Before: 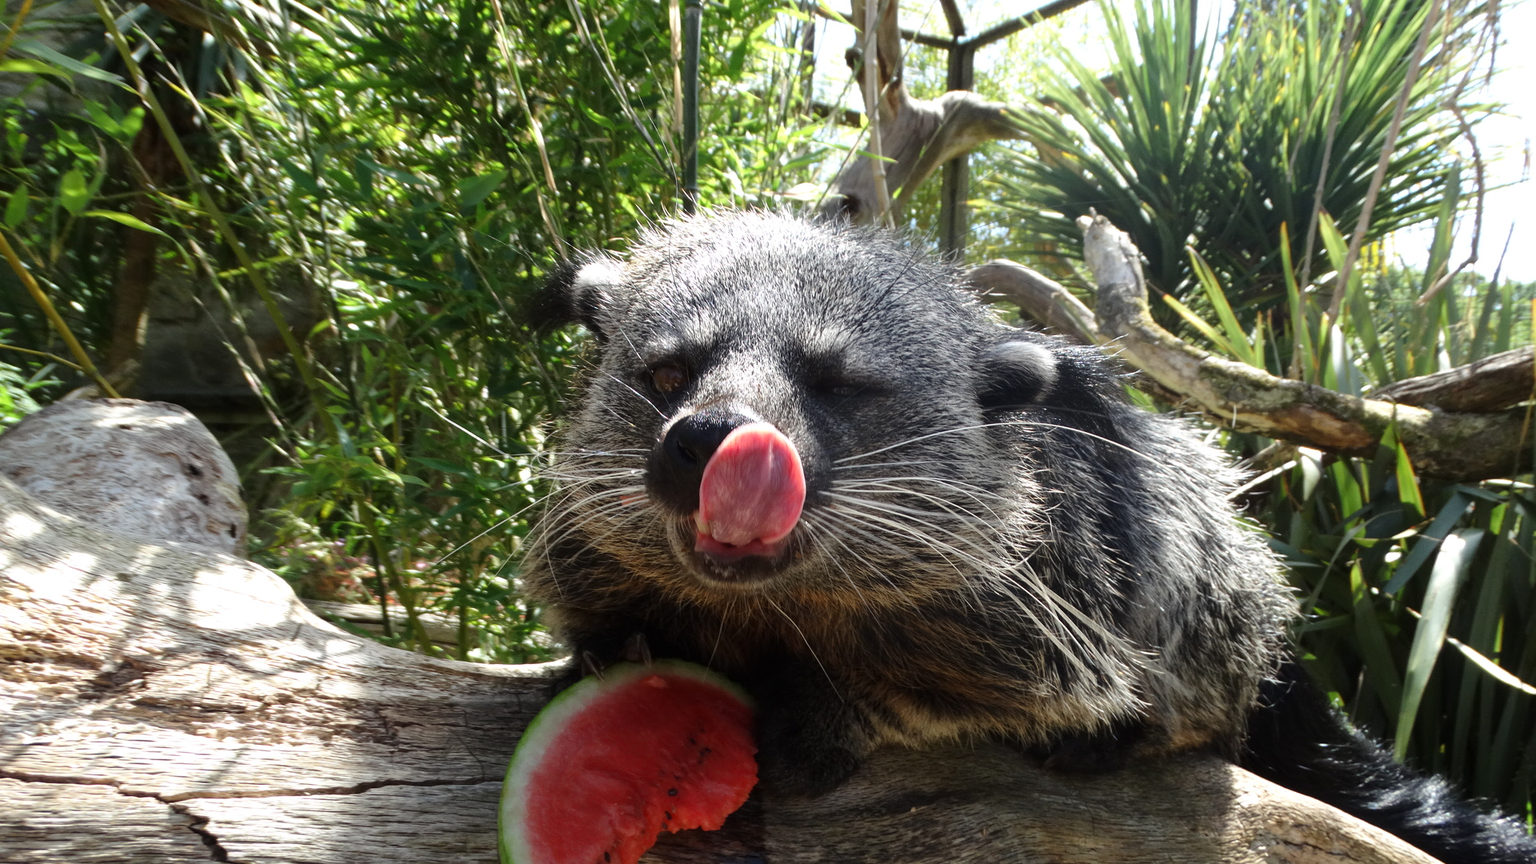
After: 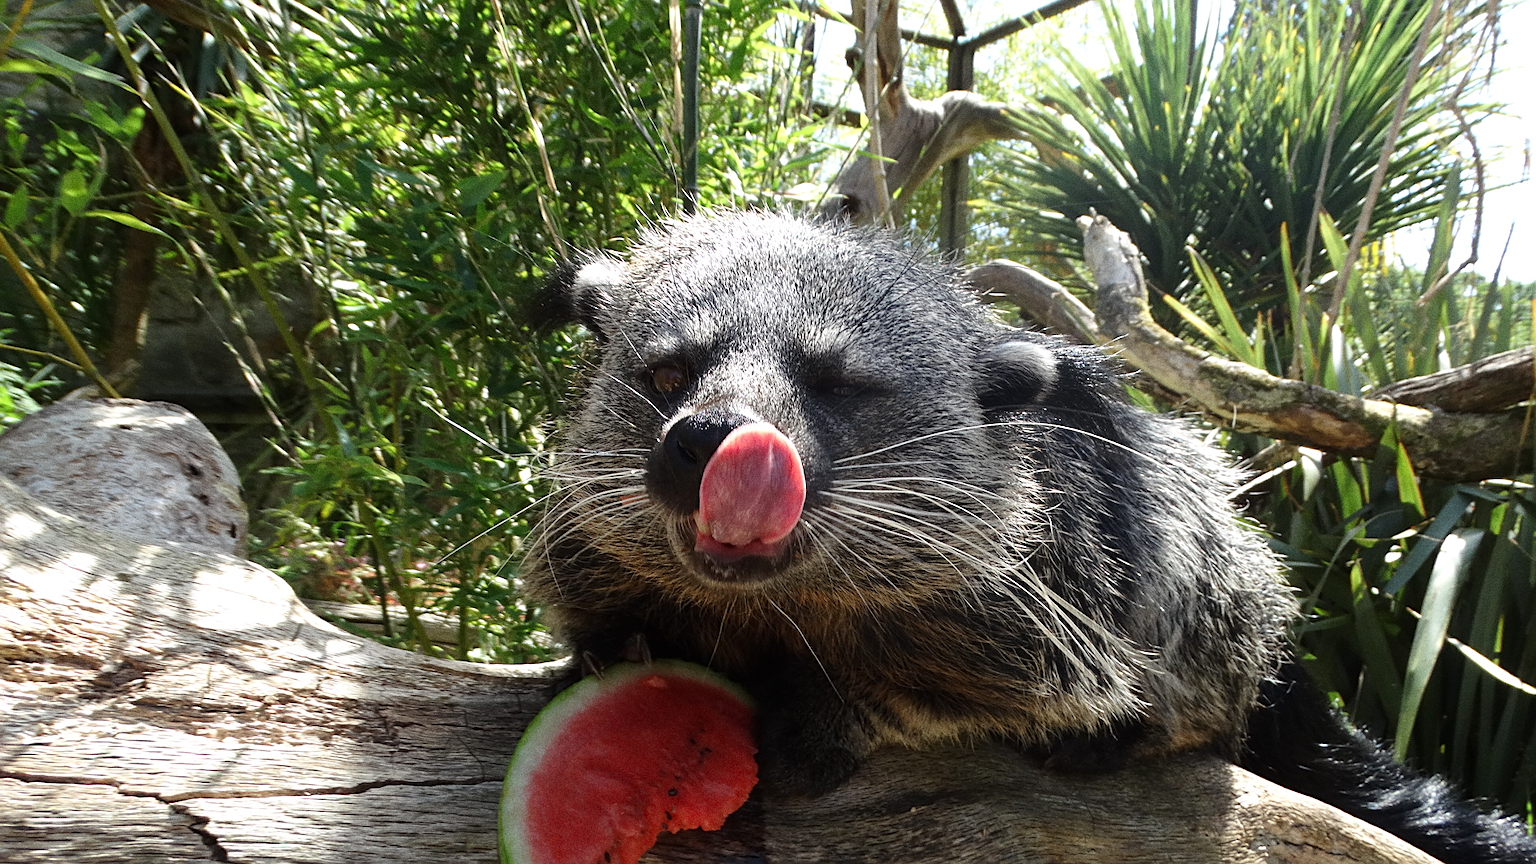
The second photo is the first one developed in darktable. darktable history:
sharpen: on, module defaults
grain: coarseness 8.68 ISO, strength 31.94%
